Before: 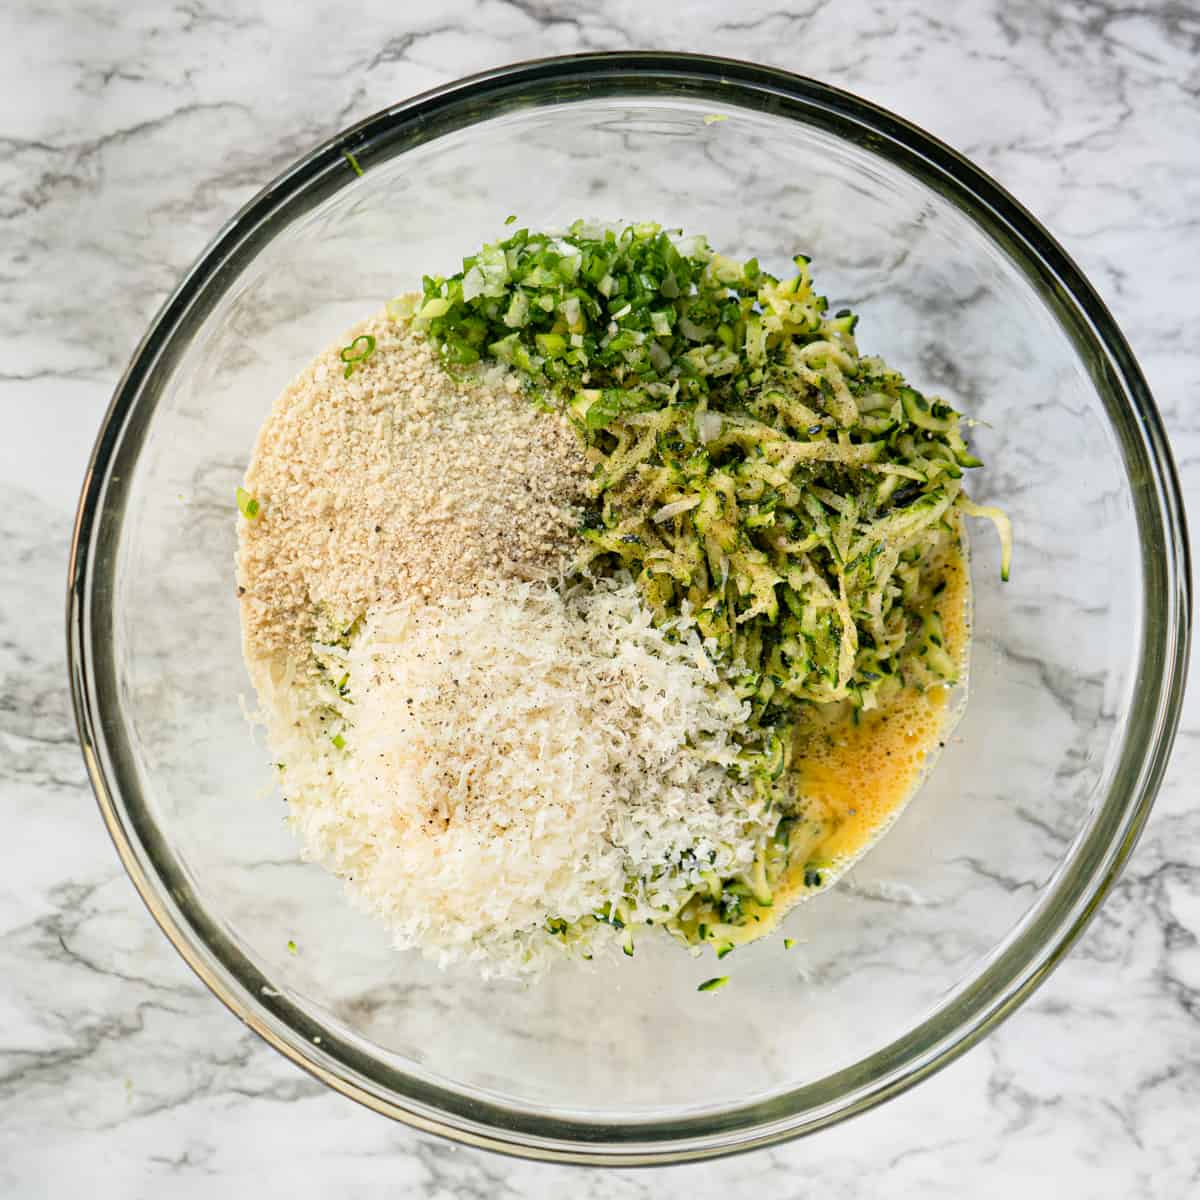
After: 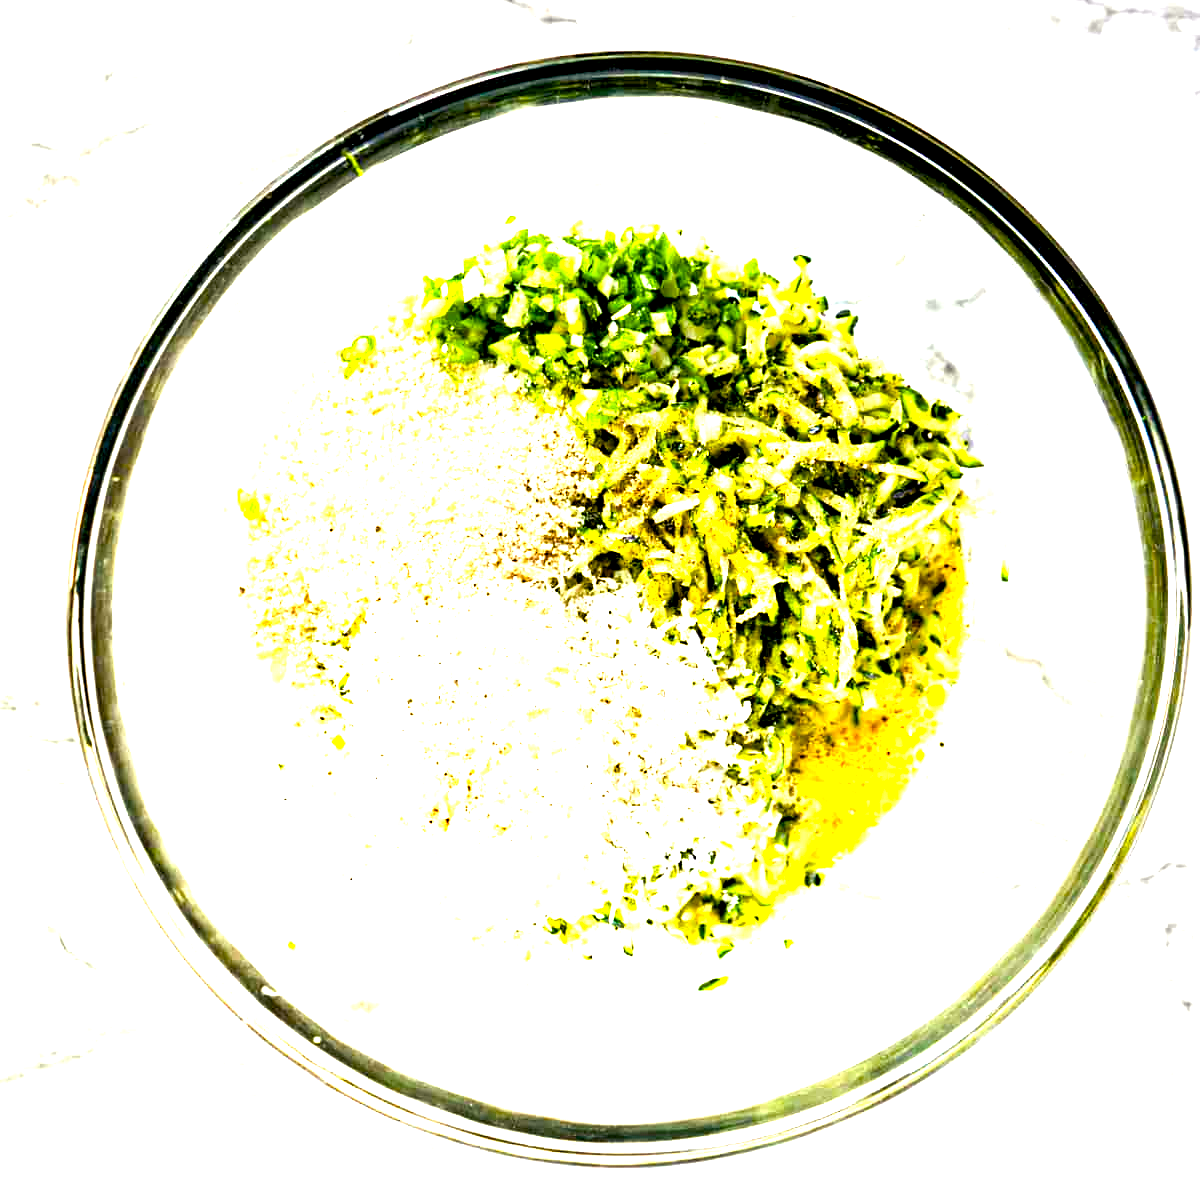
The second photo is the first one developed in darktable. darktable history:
color balance: lift [0.991, 1, 1, 1], gamma [0.996, 1, 1, 1], input saturation 98.52%, contrast 20.34%, output saturation 103.72%
color balance rgb: shadows lift › luminance -21.66%, shadows lift › chroma 6.57%, shadows lift › hue 270°, power › chroma 0.68%, power › hue 60°, highlights gain › luminance 6.08%, highlights gain › chroma 1.33%, highlights gain › hue 90°, global offset › luminance -0.87%, perceptual saturation grading › global saturation 26.86%, perceptual saturation grading › highlights -28.39%, perceptual saturation grading › mid-tones 15.22%, perceptual saturation grading › shadows 33.98%, perceptual brilliance grading › highlights 10%, perceptual brilliance grading › mid-tones 5%
exposure: black level correction 0, exposure 1.2 EV, compensate highlight preservation false
